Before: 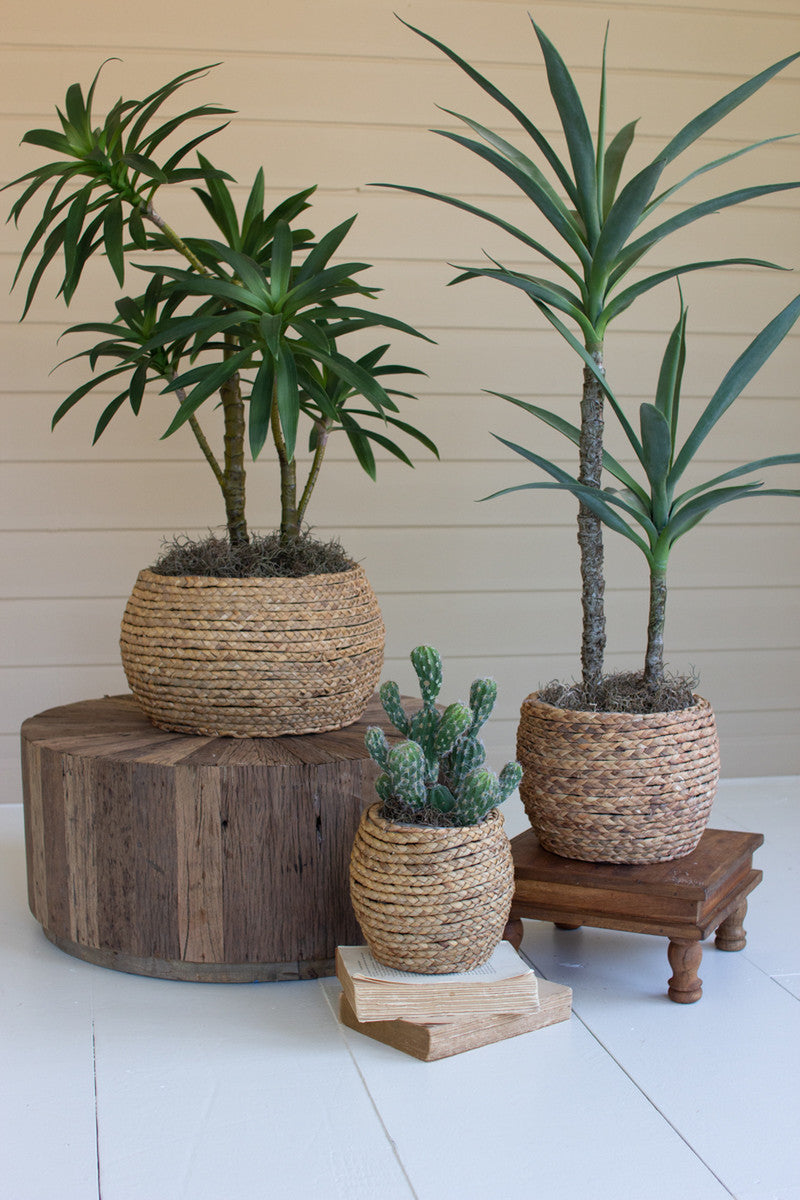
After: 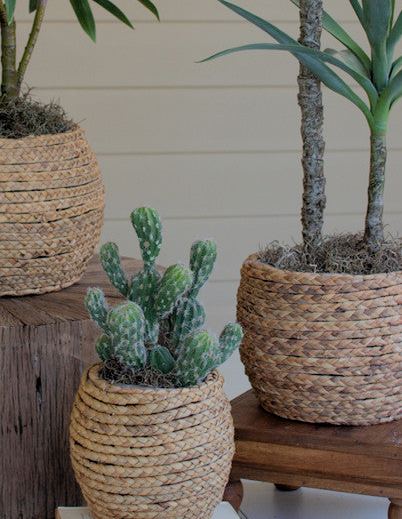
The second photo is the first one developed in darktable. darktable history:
exposure: exposure -0.01 EV, compensate highlight preservation false
filmic rgb: black relative exposure -8.79 EV, white relative exposure 4.98 EV, threshold 3 EV, target black luminance 0%, hardness 3.77, latitude 66.33%, contrast 0.822, shadows ↔ highlights balance 20%, color science v5 (2021), contrast in shadows safe, contrast in highlights safe, enable highlight reconstruction true
crop: left 35.03%, top 36.625%, right 14.663%, bottom 20.057%
